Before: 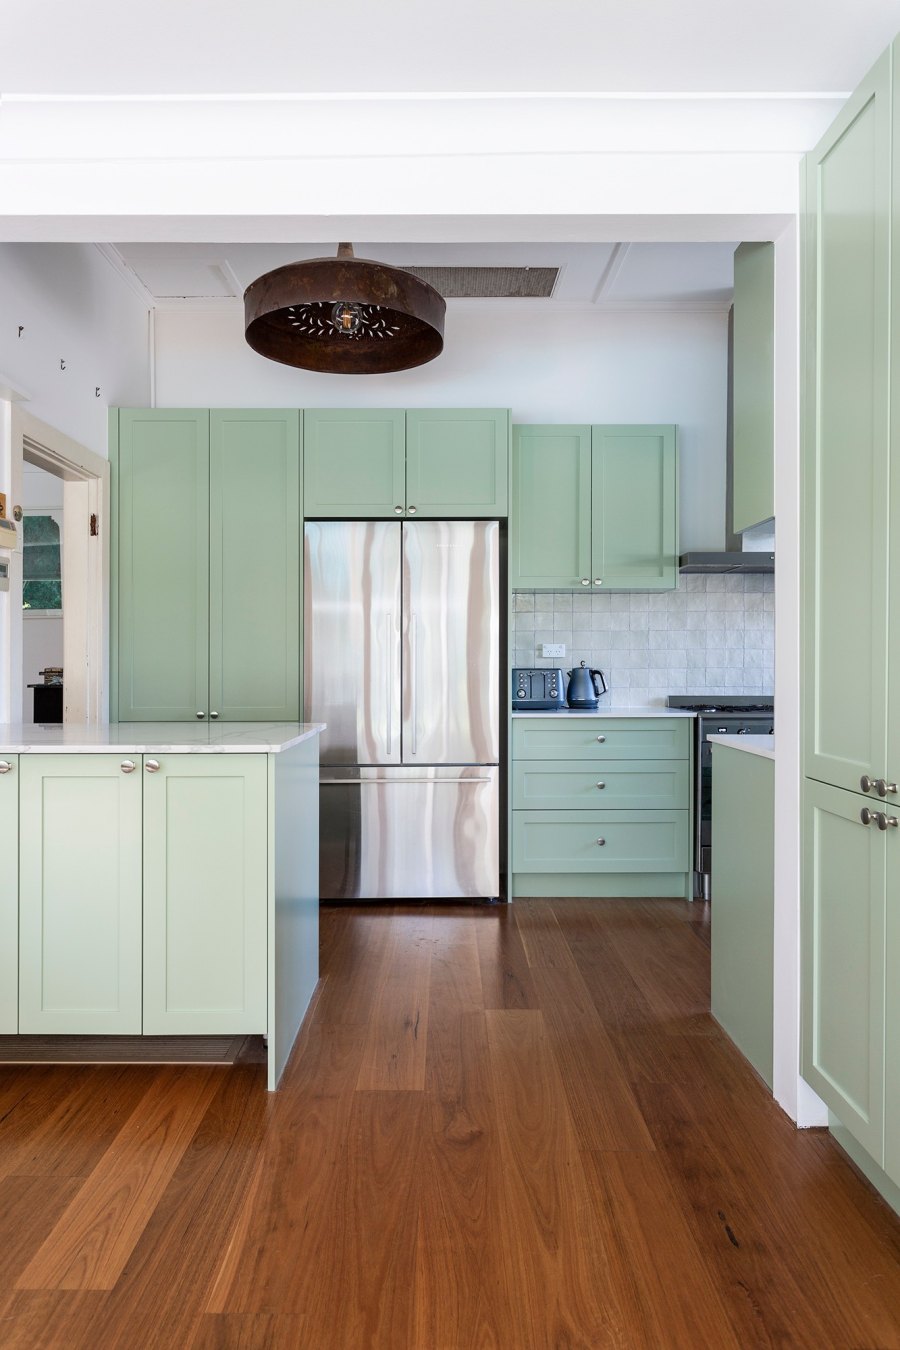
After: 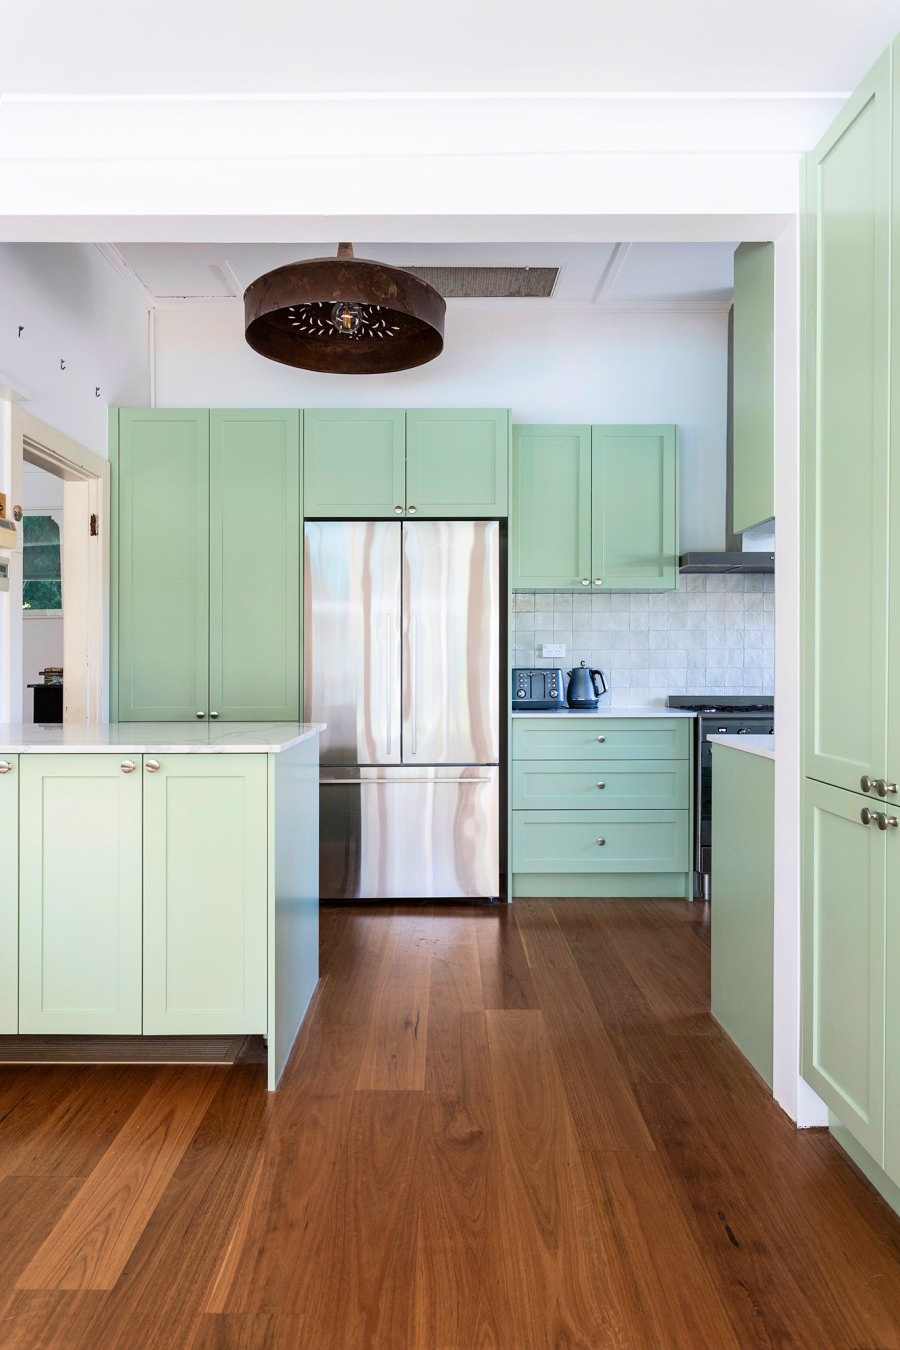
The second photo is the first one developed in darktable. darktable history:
velvia: on, module defaults
contrast brightness saturation: contrast 0.15, brightness 0.05
